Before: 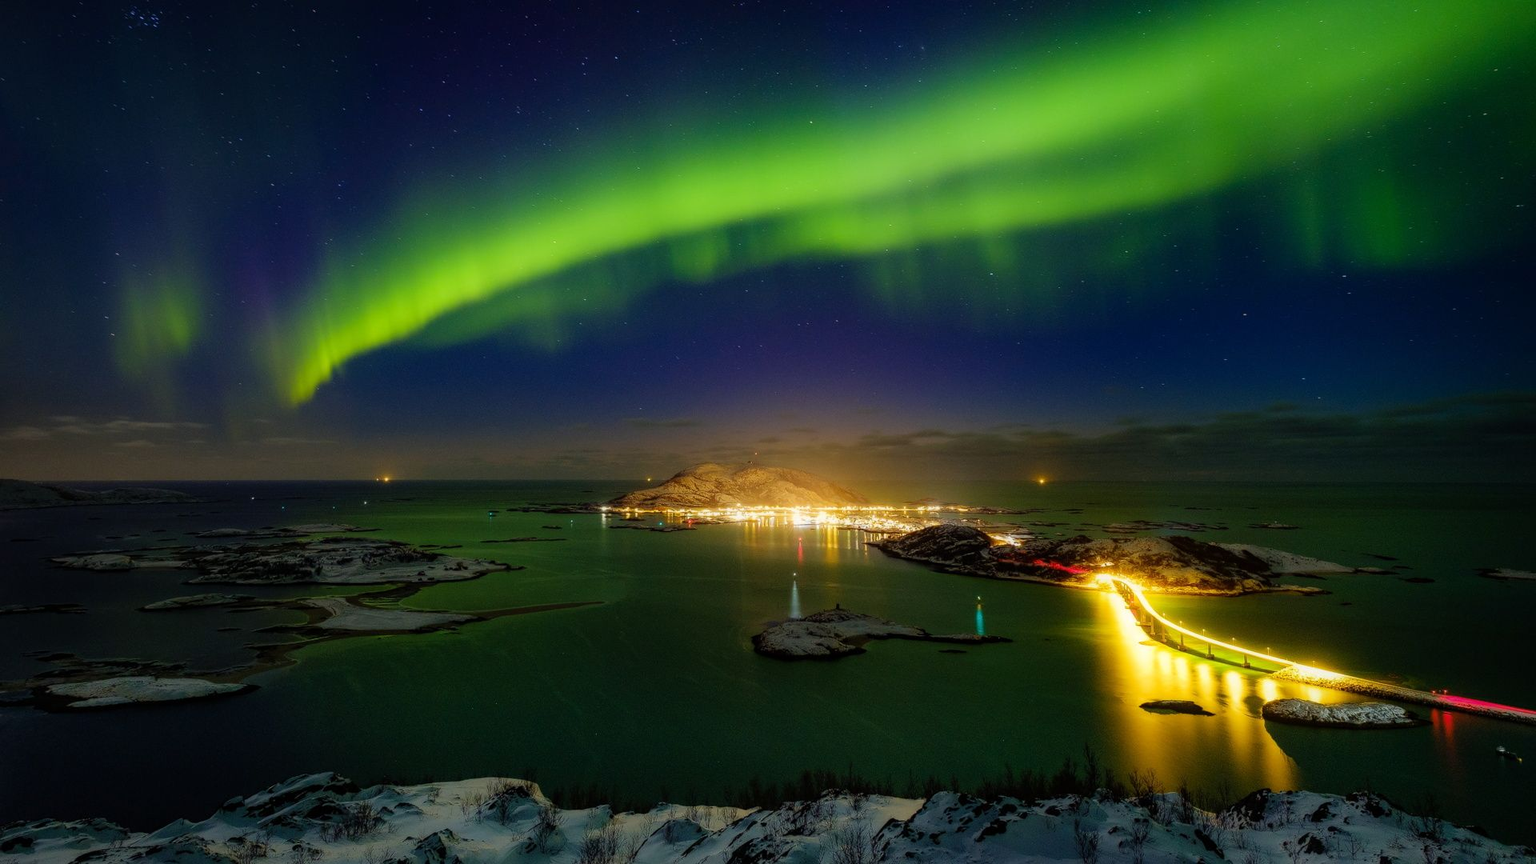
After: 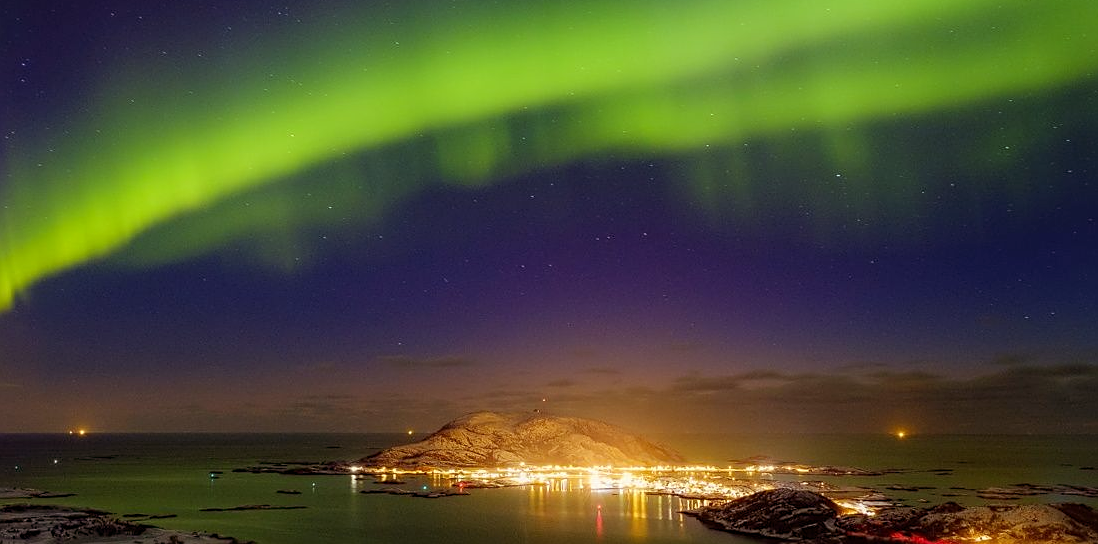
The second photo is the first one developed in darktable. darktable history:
rgb levels: mode RGB, independent channels, levels [[0, 0.474, 1], [0, 0.5, 1], [0, 0.5, 1]]
crop: left 20.932%, top 15.471%, right 21.848%, bottom 34.081%
sharpen: on, module defaults
